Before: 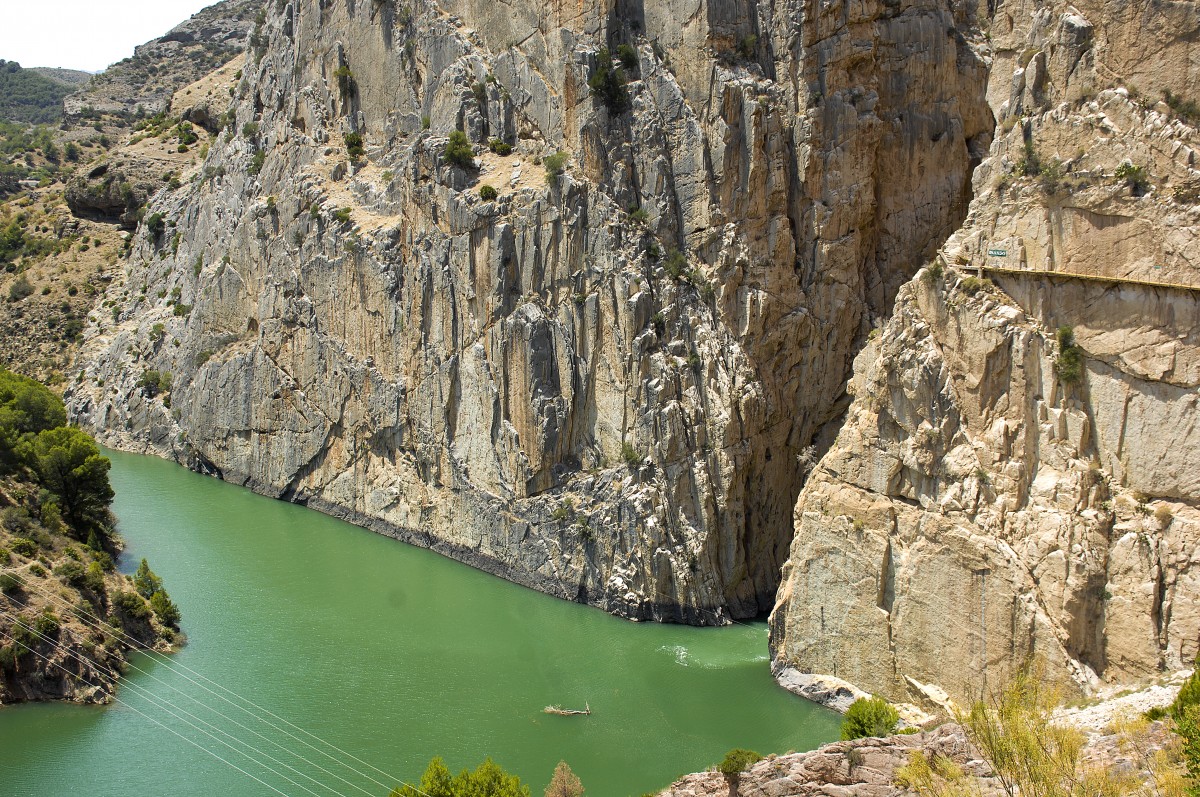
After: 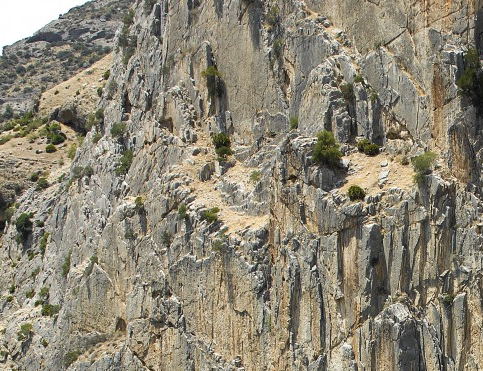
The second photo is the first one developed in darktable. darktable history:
crop and rotate: left 11.059%, top 0.105%, right 48.626%, bottom 53.273%
